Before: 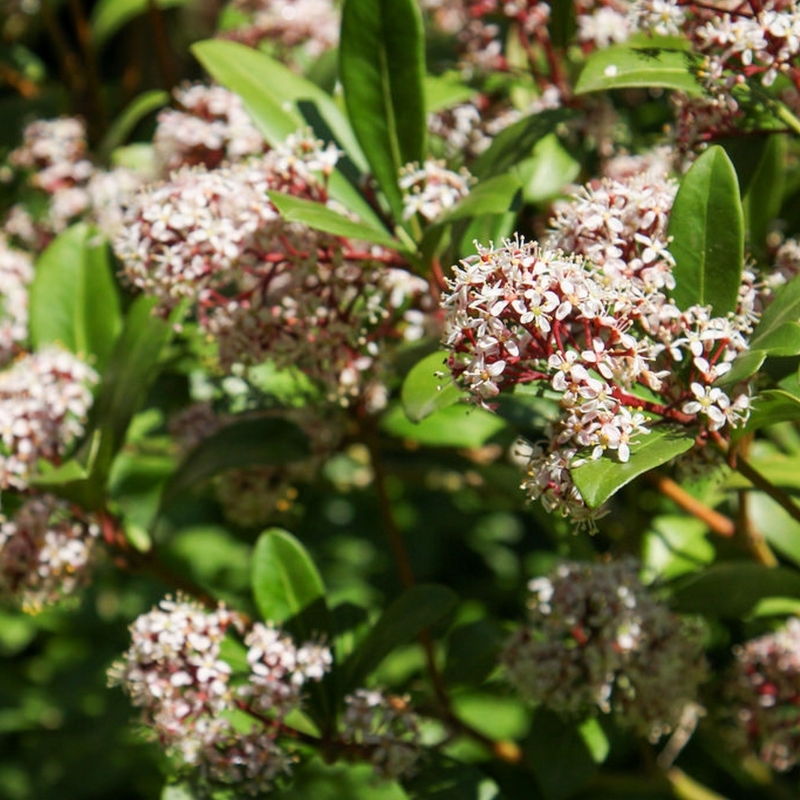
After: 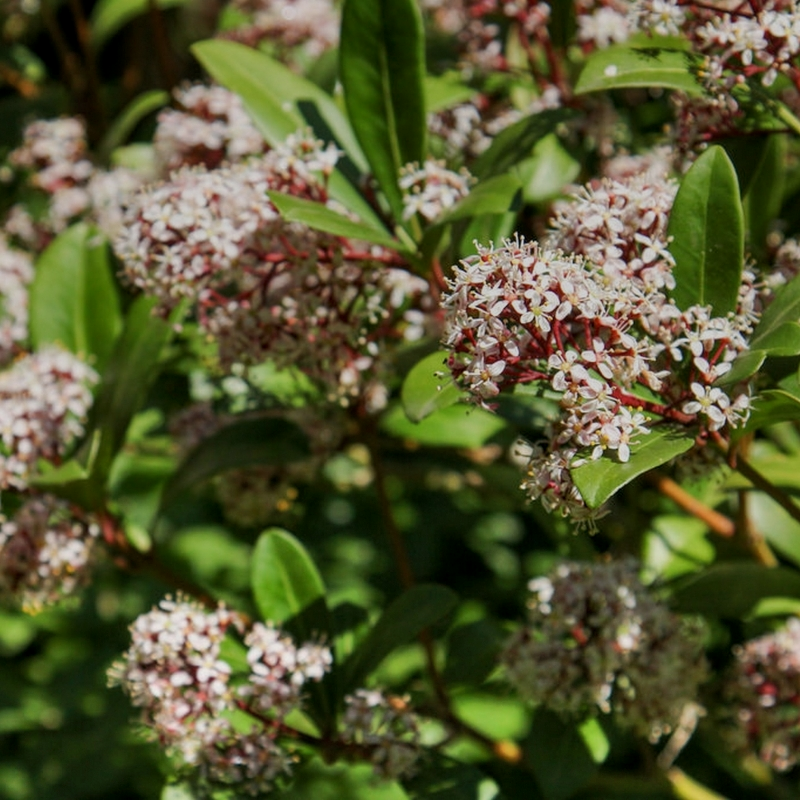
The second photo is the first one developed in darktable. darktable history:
local contrast: highlights 100%, shadows 100%, detail 120%, midtone range 0.2
shadows and highlights: white point adjustment -3.64, highlights -63.34, highlights color adjustment 42%, soften with gaussian
graduated density: rotation 5.63°, offset 76.9
